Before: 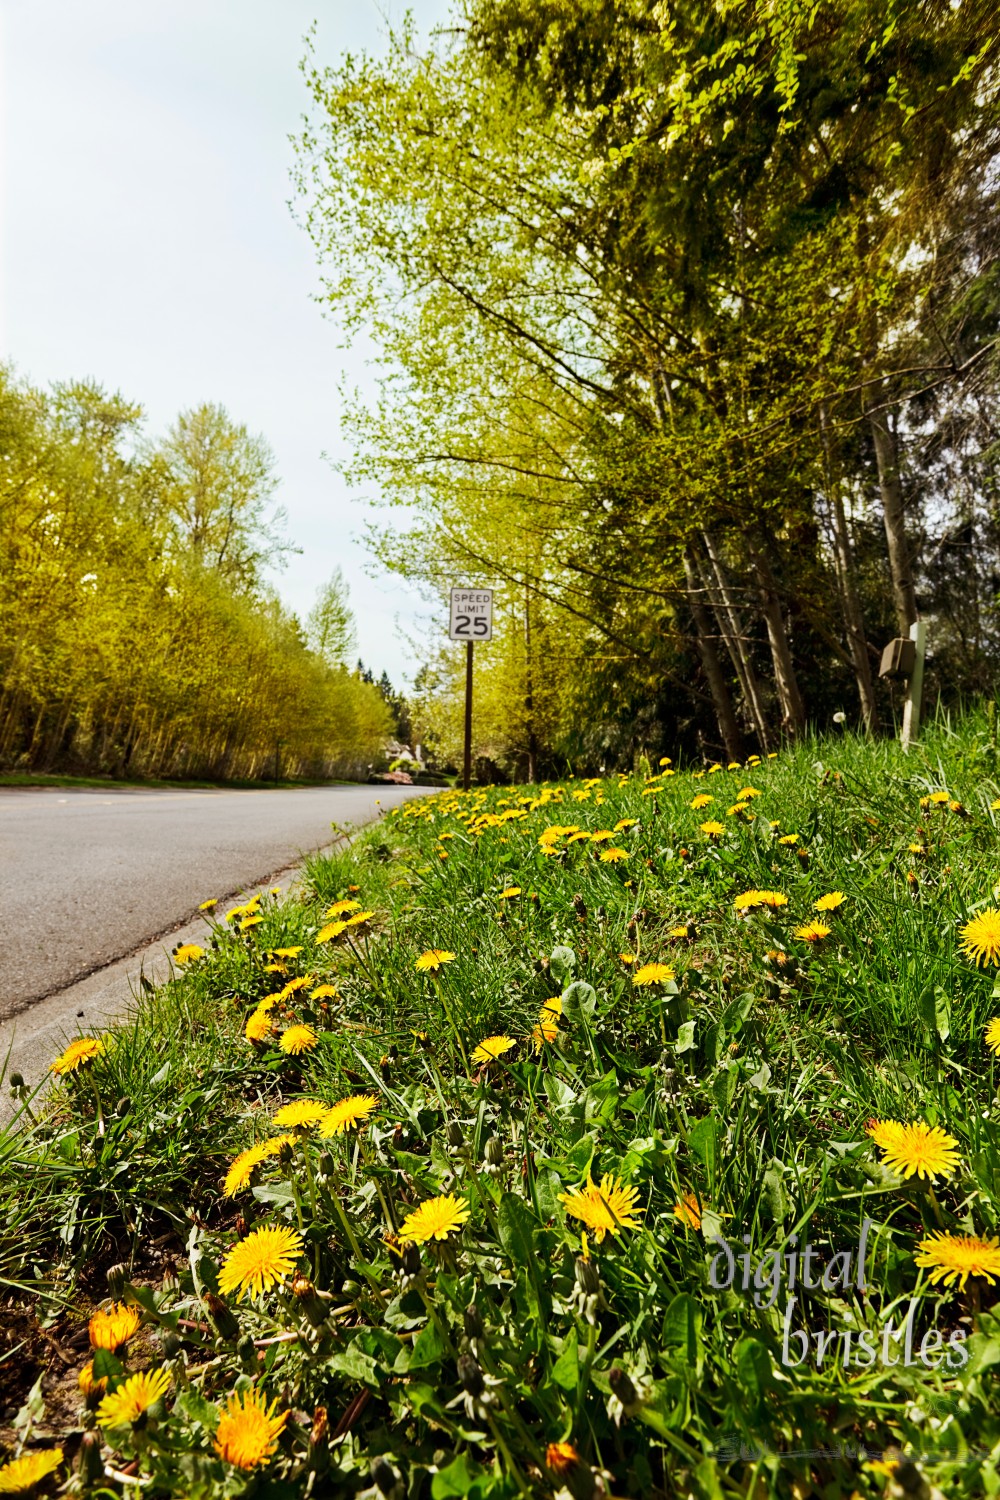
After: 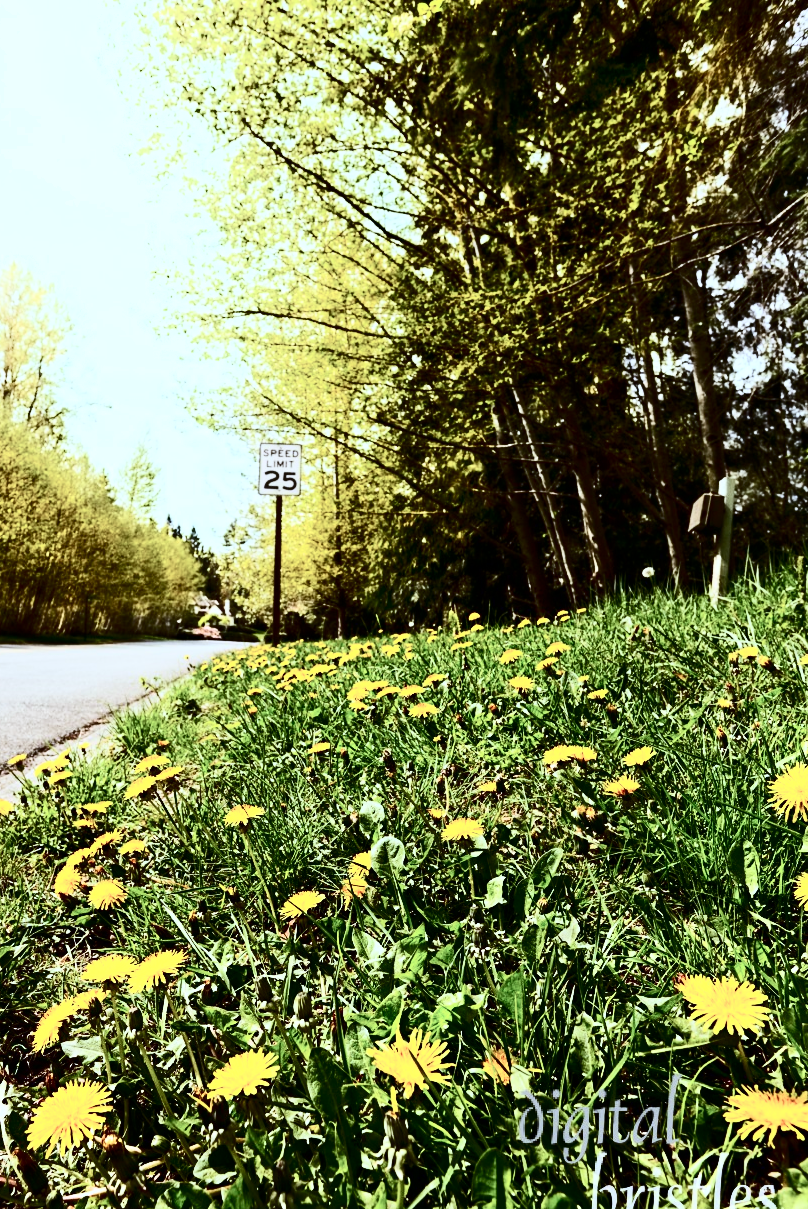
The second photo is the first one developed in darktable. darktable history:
contrast brightness saturation: contrast 0.501, saturation -0.098
crop: left 19.169%, top 9.683%, right 0%, bottom 9.694%
color correction: highlights a* -4.05, highlights b* -10.89
shadows and highlights: shadows -25.95, highlights 51.3, soften with gaussian
exposure: black level correction 0, exposure 0.2 EV, compensate highlight preservation false
